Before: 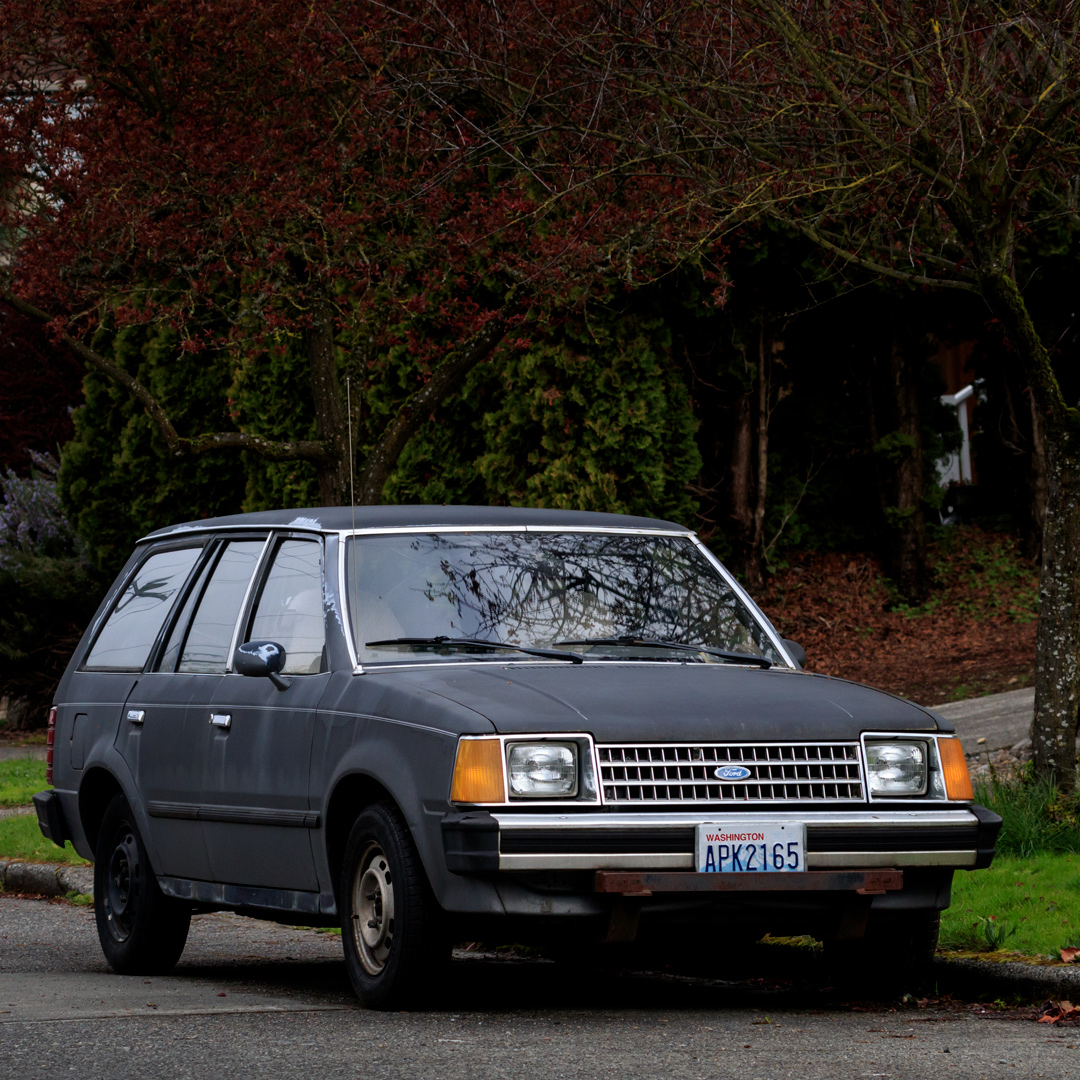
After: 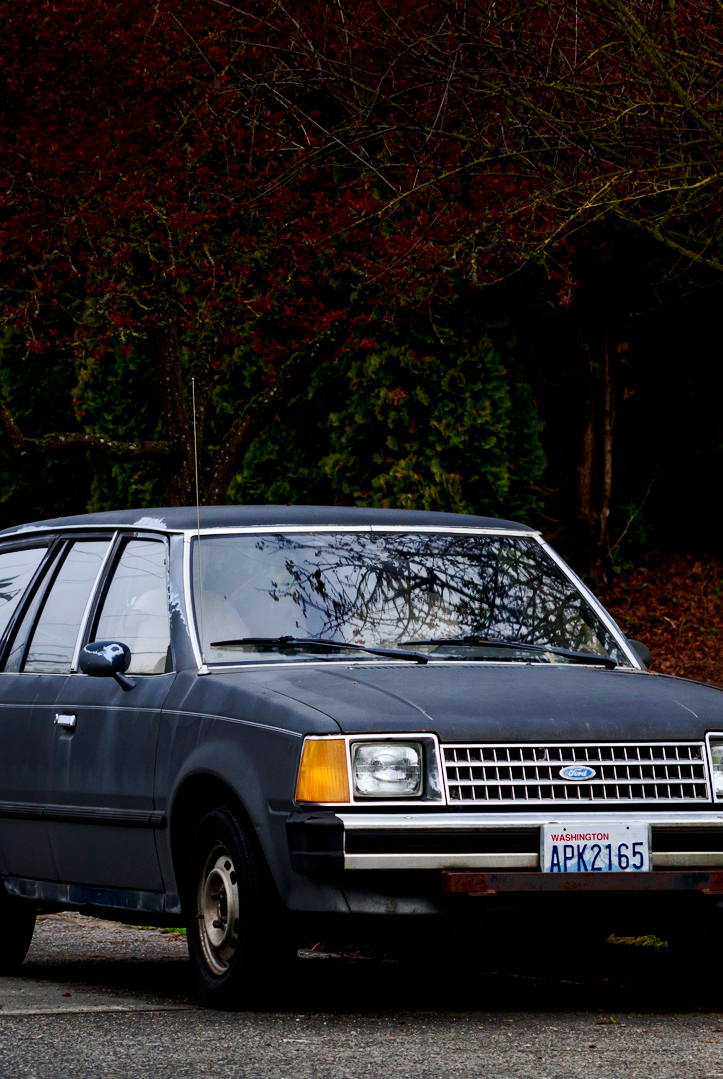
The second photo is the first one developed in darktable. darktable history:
contrast brightness saturation: contrast 0.151, brightness -0.014, saturation 0.1
tone curve: curves: ch0 [(0, 0) (0.037, 0.011) (0.131, 0.108) (0.279, 0.279) (0.476, 0.554) (0.617, 0.693) (0.704, 0.77) (0.813, 0.852) (0.916, 0.924) (1, 0.993)]; ch1 [(0, 0) (0.318, 0.278) (0.444, 0.427) (0.493, 0.492) (0.508, 0.502) (0.534, 0.531) (0.562, 0.571) (0.626, 0.667) (0.746, 0.764) (1, 1)]; ch2 [(0, 0) (0.316, 0.292) (0.381, 0.37) (0.423, 0.448) (0.476, 0.492) (0.502, 0.498) (0.522, 0.518) (0.533, 0.532) (0.586, 0.631) (0.634, 0.663) (0.7, 0.7) (0.861, 0.808) (1, 0.951)], preserve colors none
crop and rotate: left 14.426%, right 18.593%
color zones: curves: ch0 [(0, 0.5) (0.143, 0.5) (0.286, 0.5) (0.429, 0.5) (0.62, 0.489) (0.714, 0.445) (0.844, 0.496) (1, 0.5)]; ch1 [(0, 0.5) (0.143, 0.5) (0.286, 0.5) (0.429, 0.5) (0.571, 0.5) (0.714, 0.523) (0.857, 0.5) (1, 0.5)]
